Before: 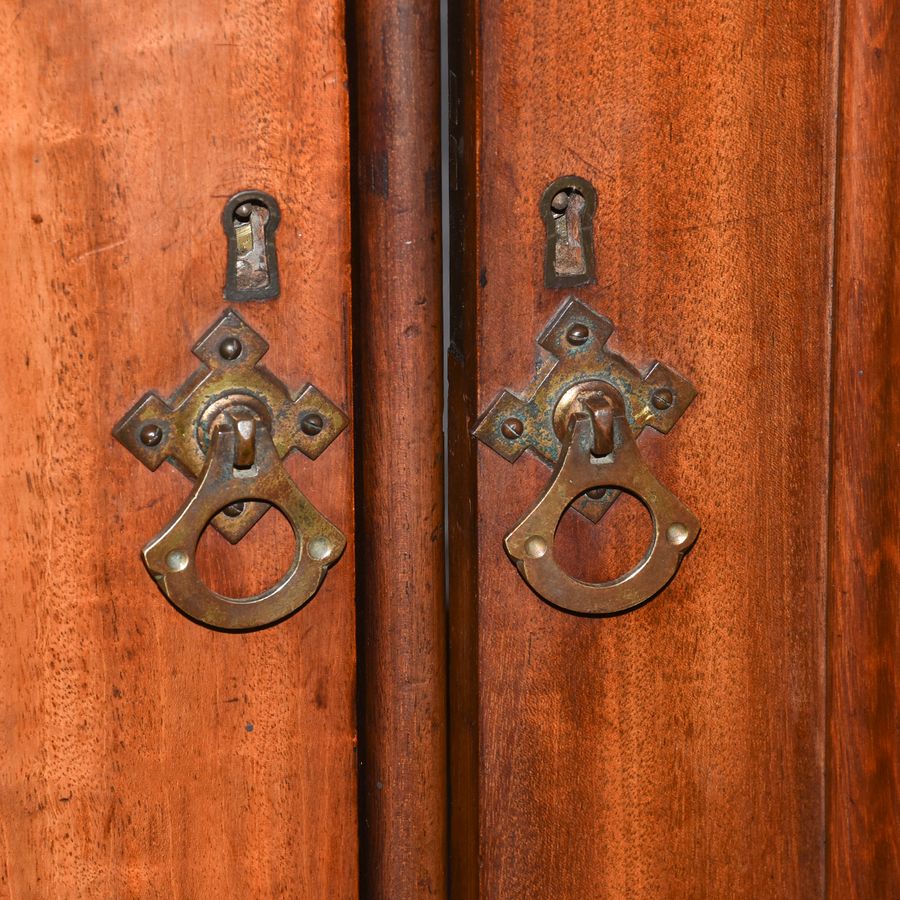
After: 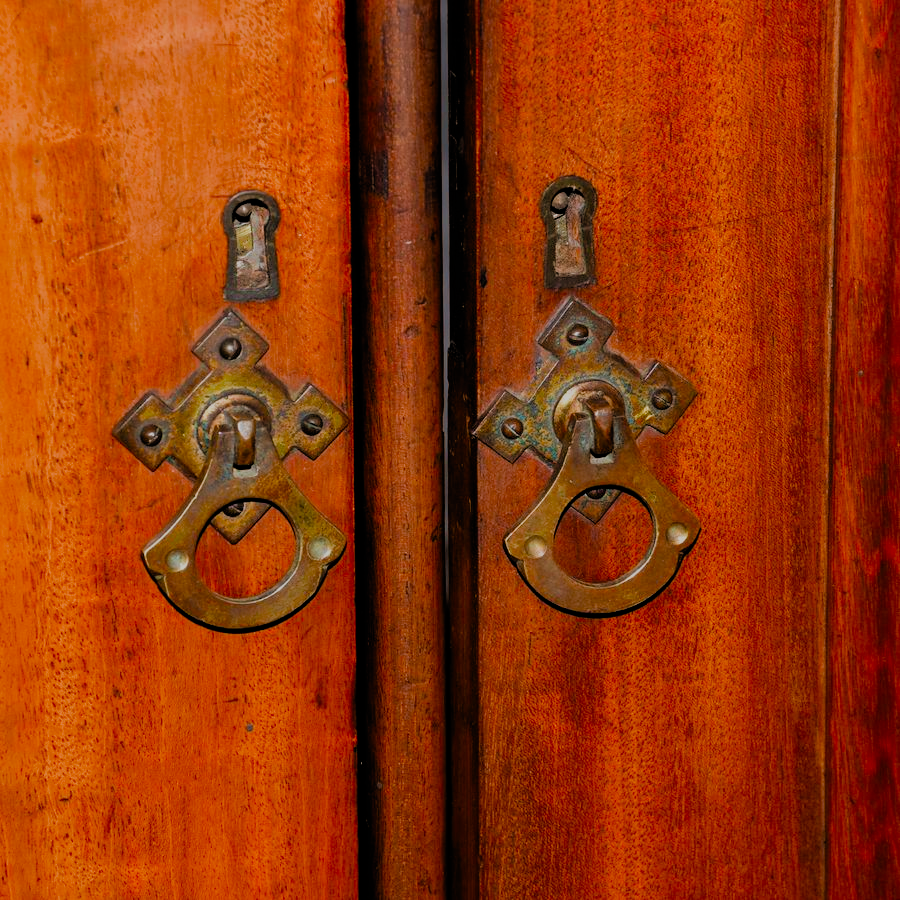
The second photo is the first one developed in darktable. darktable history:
shadows and highlights: shadows -20, white point adjustment -2, highlights -35
filmic rgb: black relative exposure -4.4 EV, white relative exposure 5 EV, threshold 3 EV, hardness 2.23, latitude 40.06%, contrast 1.15, highlights saturation mix 10%, shadows ↔ highlights balance 1.04%, preserve chrominance RGB euclidean norm (legacy), color science v4 (2020), enable highlight reconstruction true
velvia: on, module defaults
